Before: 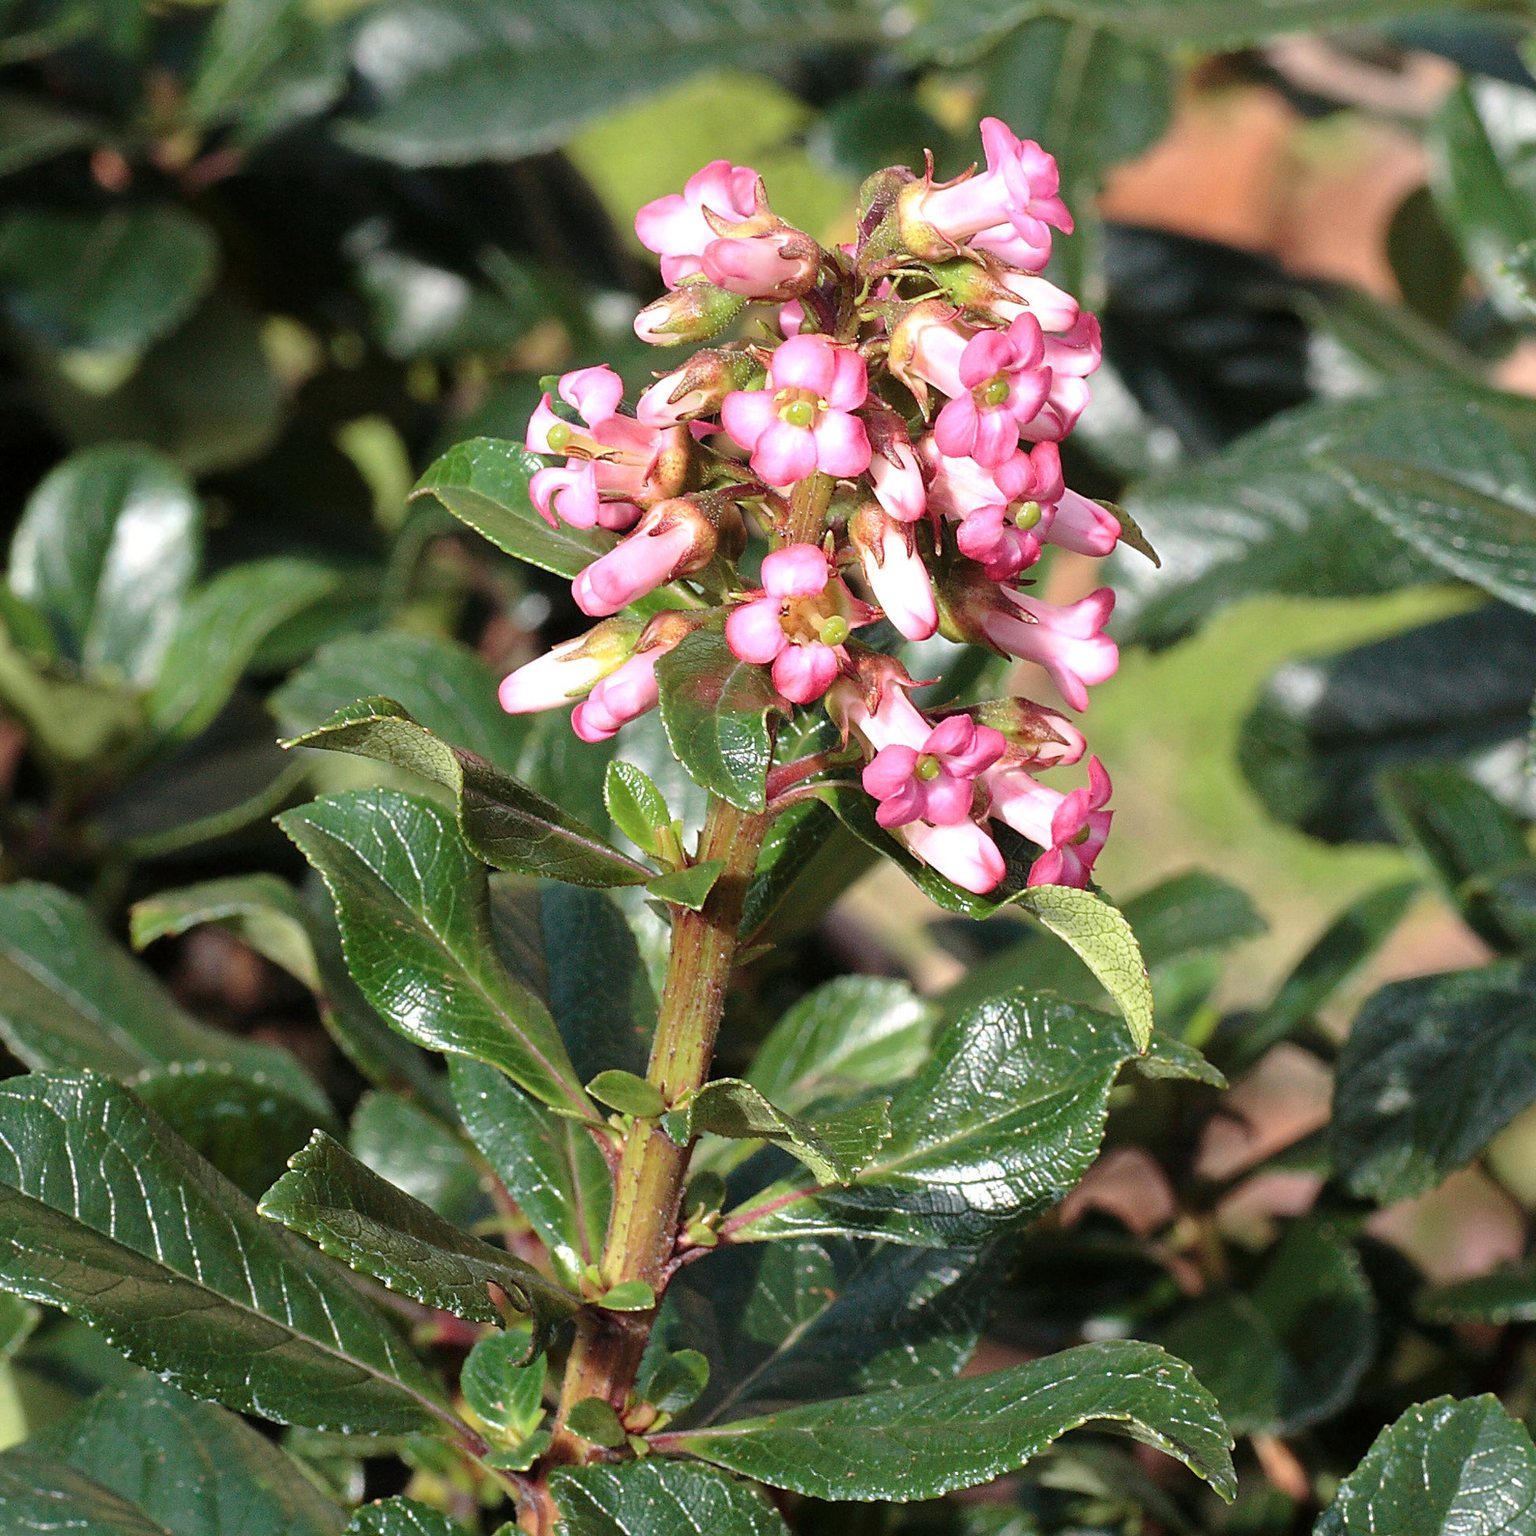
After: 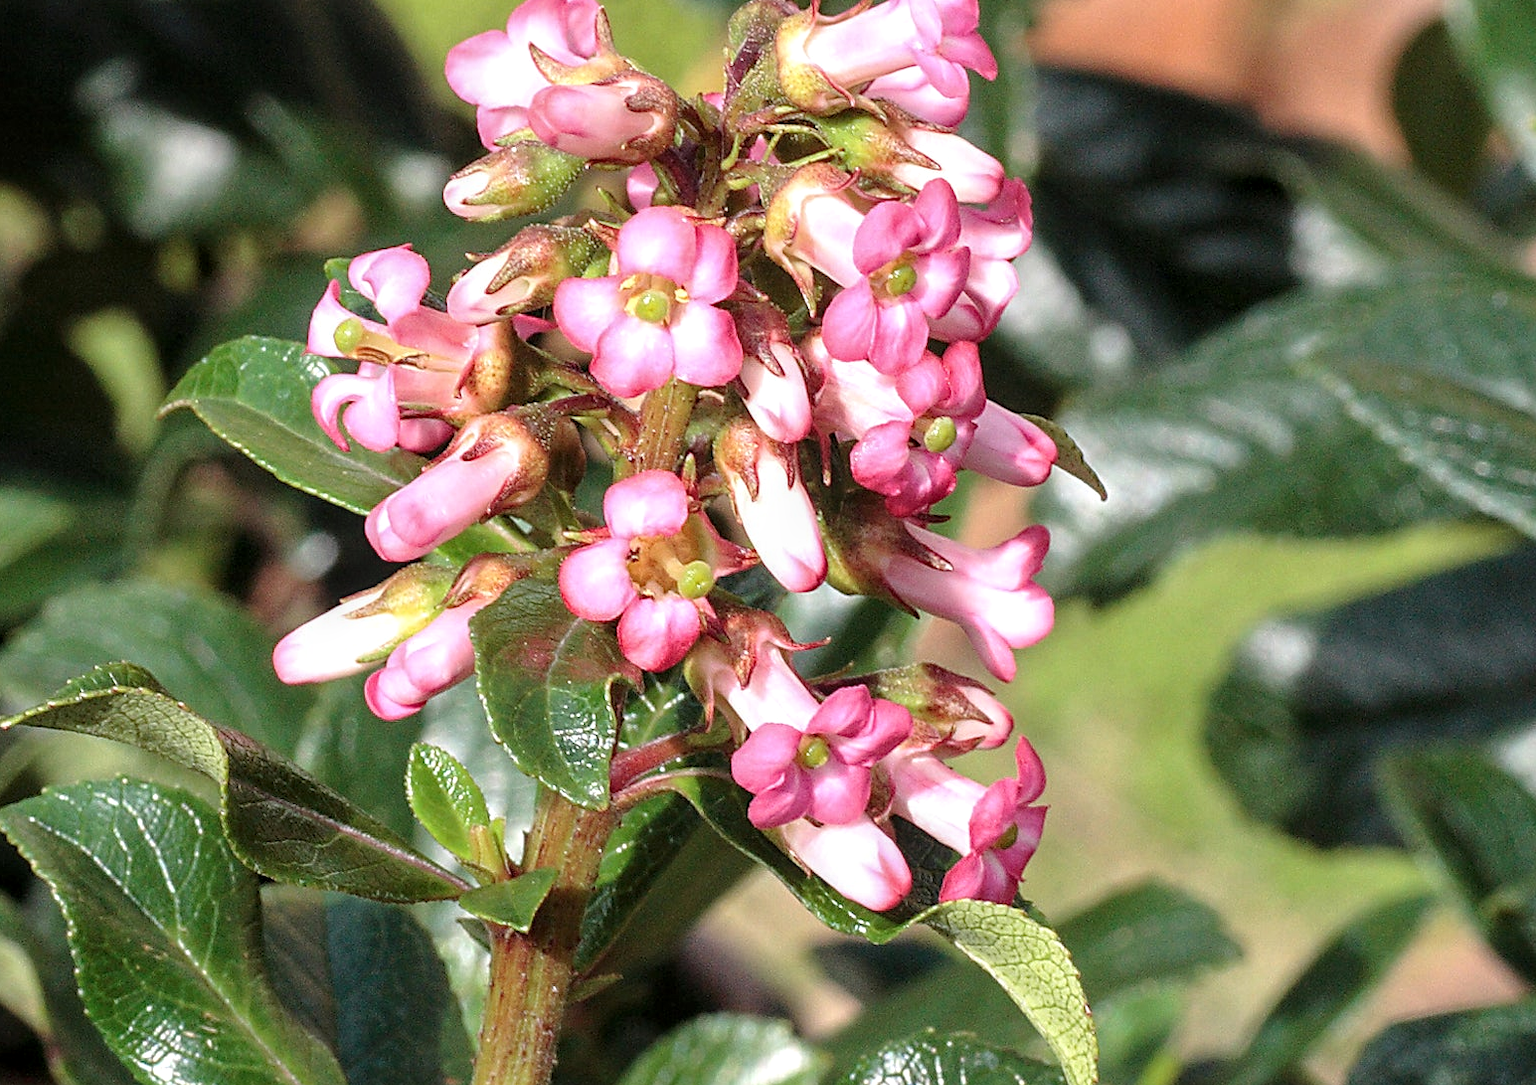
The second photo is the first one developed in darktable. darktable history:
crop: left 18.376%, top 11.1%, right 2.213%, bottom 32.759%
local contrast: on, module defaults
